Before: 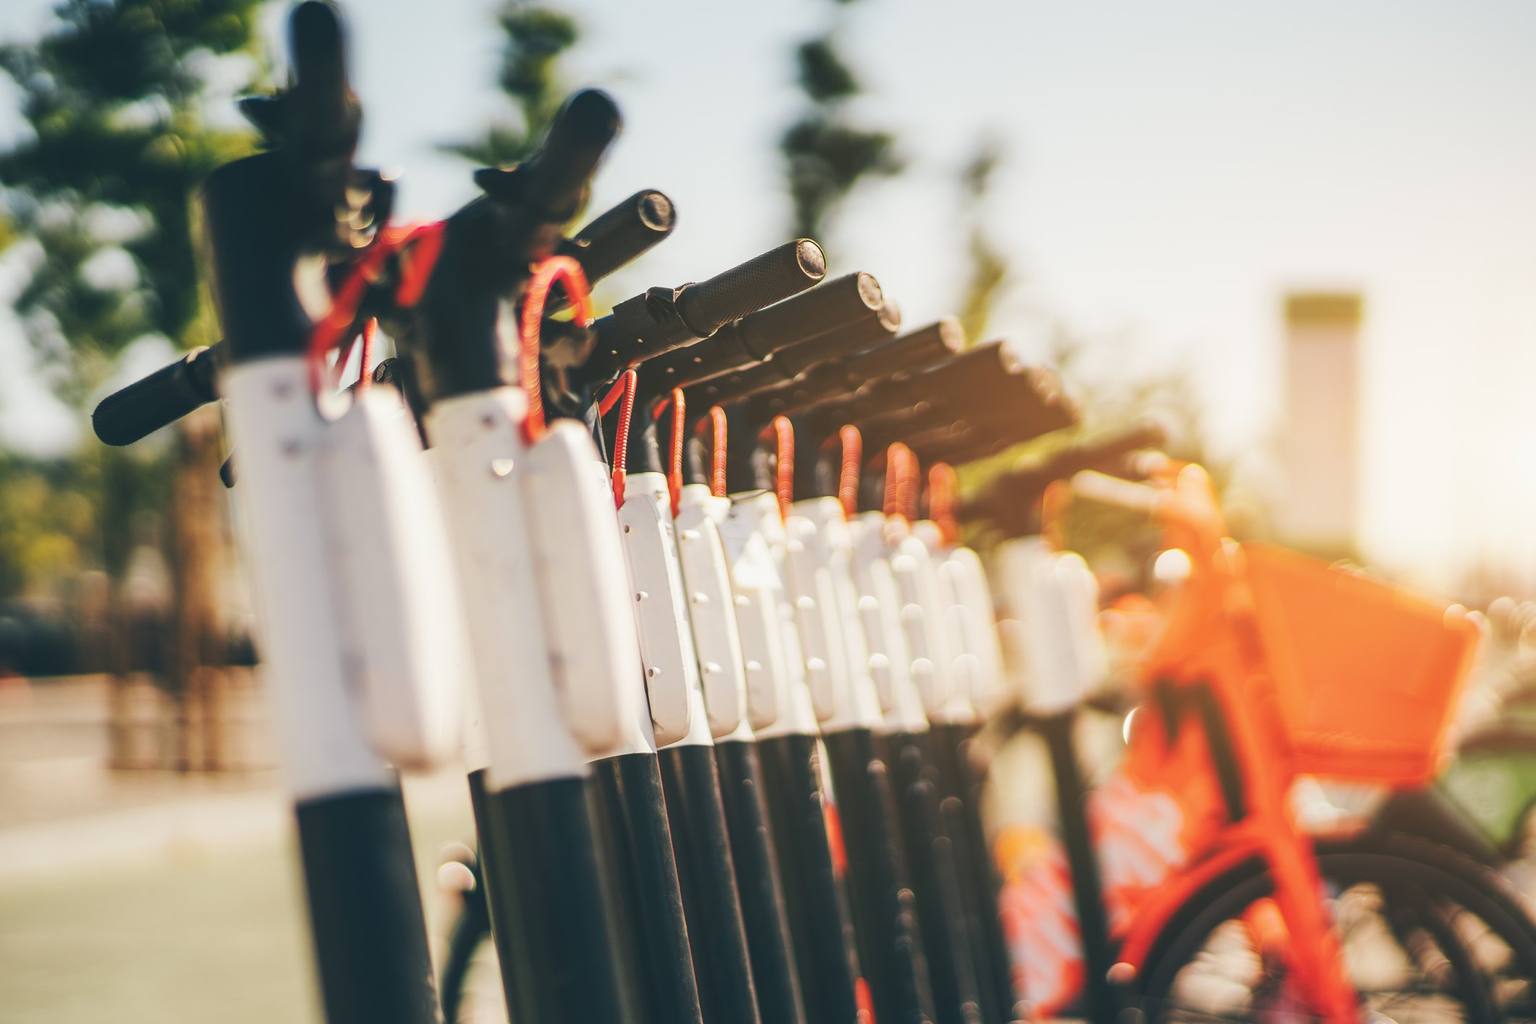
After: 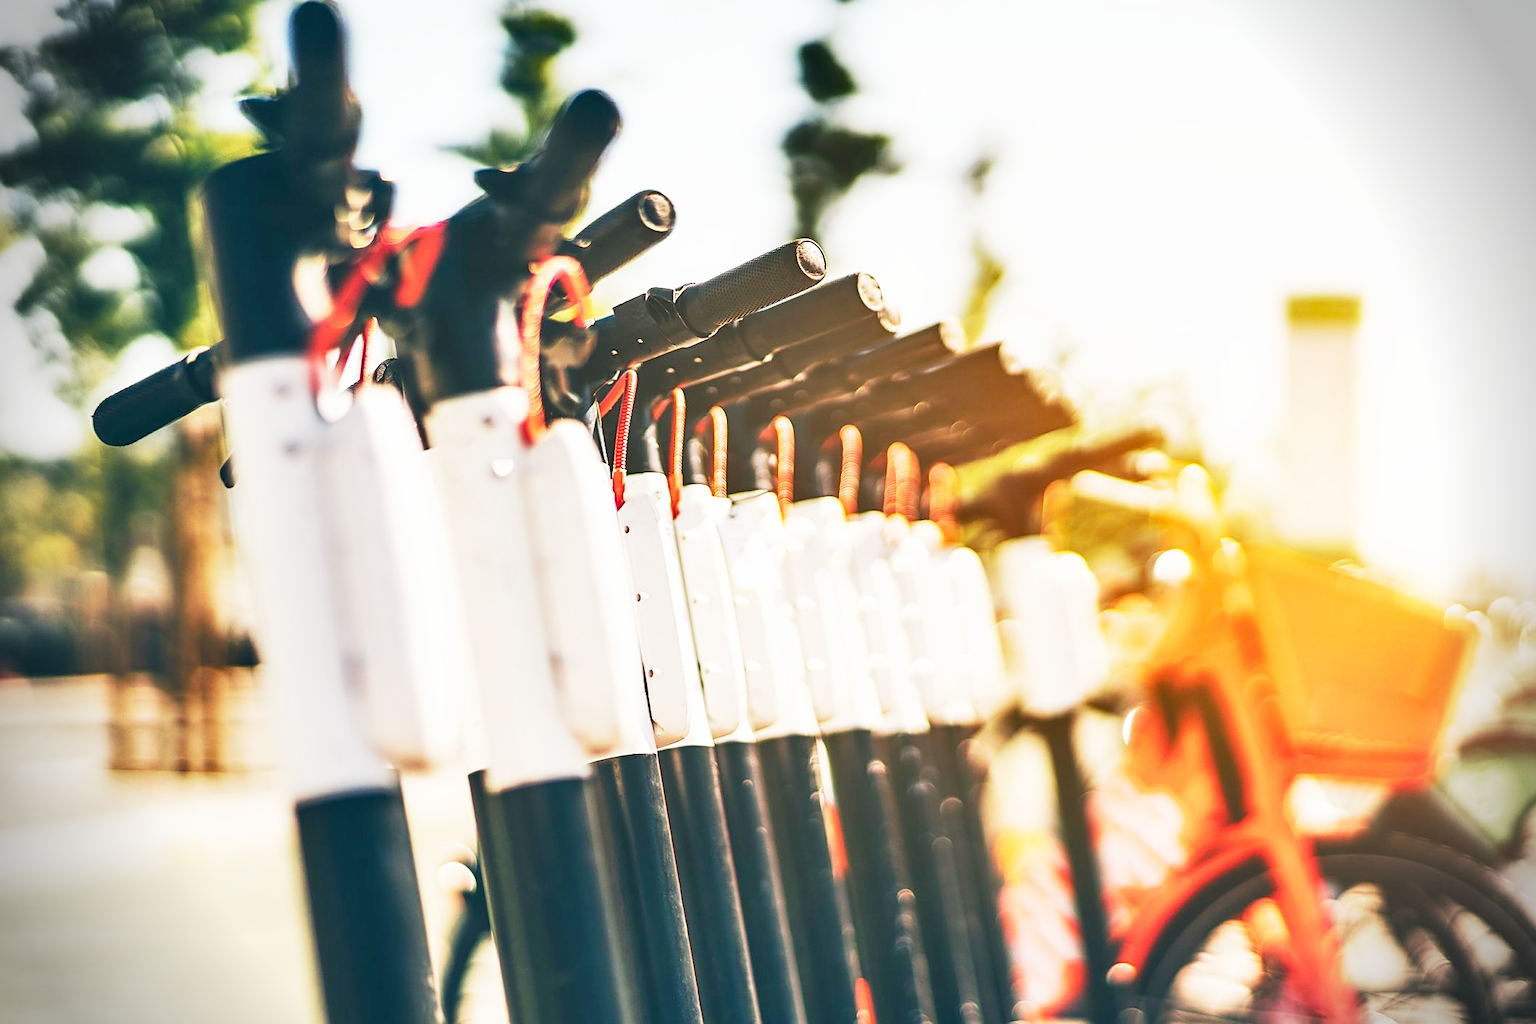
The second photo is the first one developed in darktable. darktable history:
base curve: curves: ch0 [(0, 0) (0.012, 0.01) (0.073, 0.168) (0.31, 0.711) (0.645, 0.957) (1, 1)], preserve colors none
sharpen: on, module defaults
vignetting: fall-off start 87.62%, fall-off radius 24.31%
shadows and highlights: shadows 58.22, soften with gaussian
